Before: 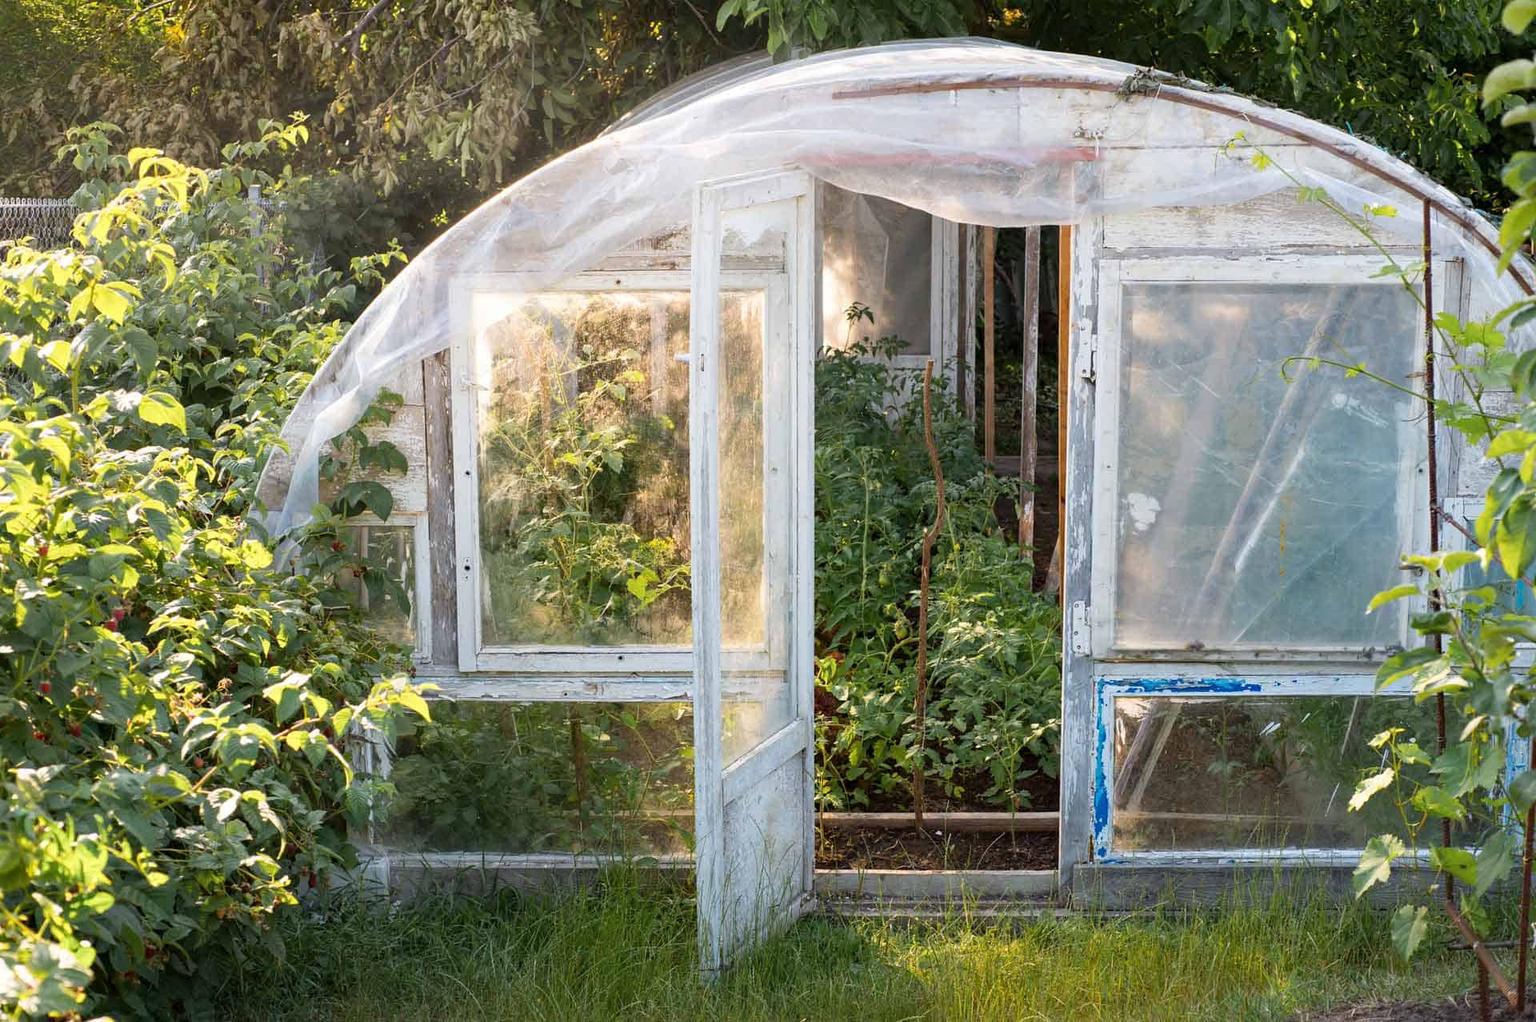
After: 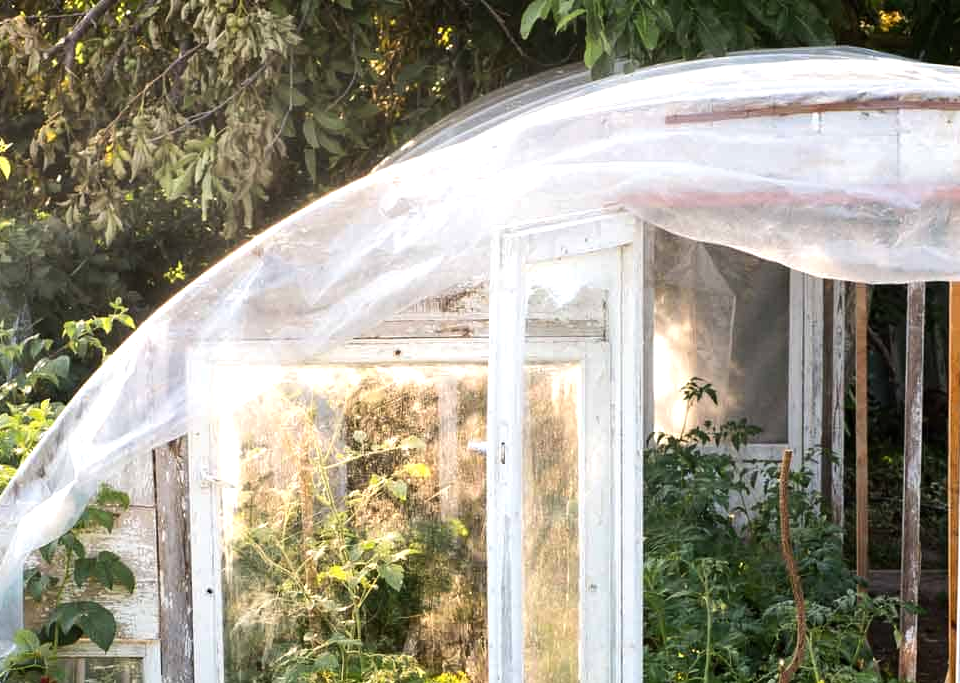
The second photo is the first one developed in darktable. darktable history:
crop: left 19.556%, right 30.401%, bottom 46.458%
tone equalizer: -8 EV -0.417 EV, -7 EV -0.389 EV, -6 EV -0.333 EV, -5 EV -0.222 EV, -3 EV 0.222 EV, -2 EV 0.333 EV, -1 EV 0.389 EV, +0 EV 0.417 EV, edges refinement/feathering 500, mask exposure compensation -1.57 EV, preserve details no
